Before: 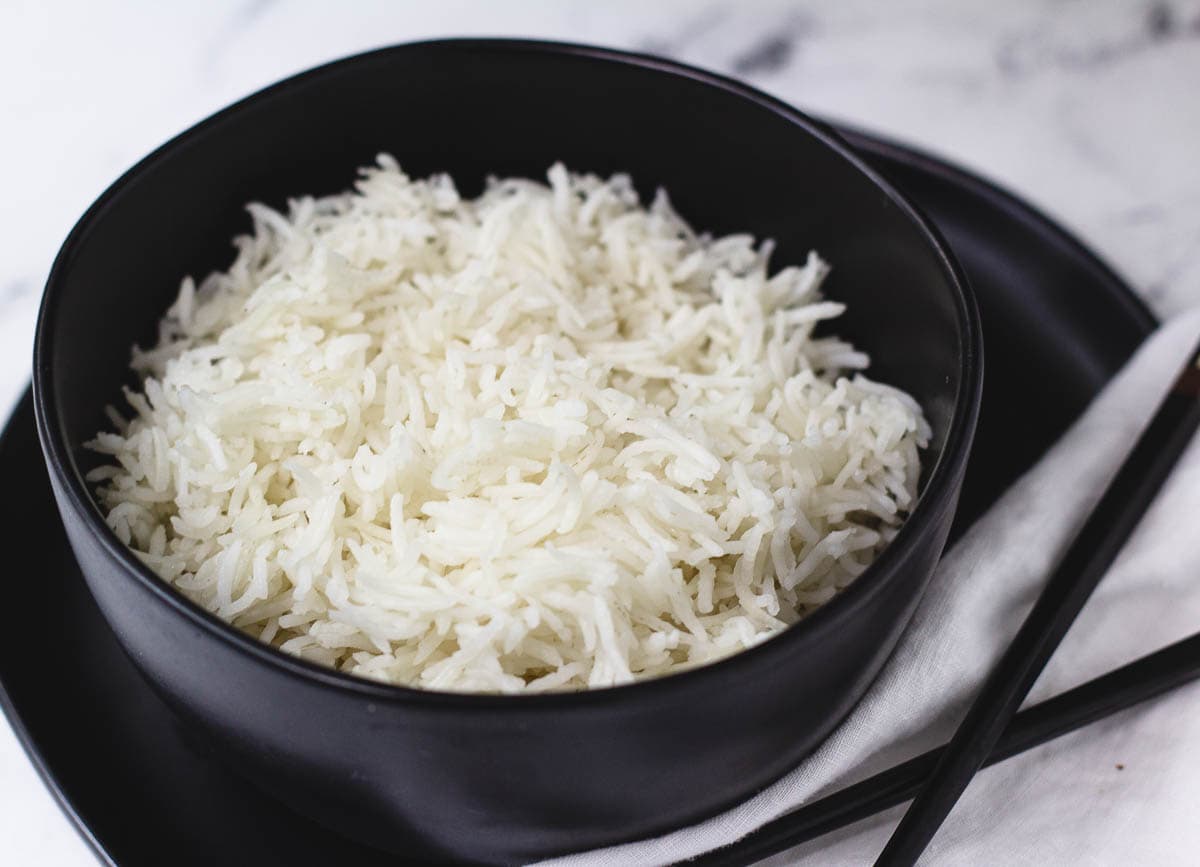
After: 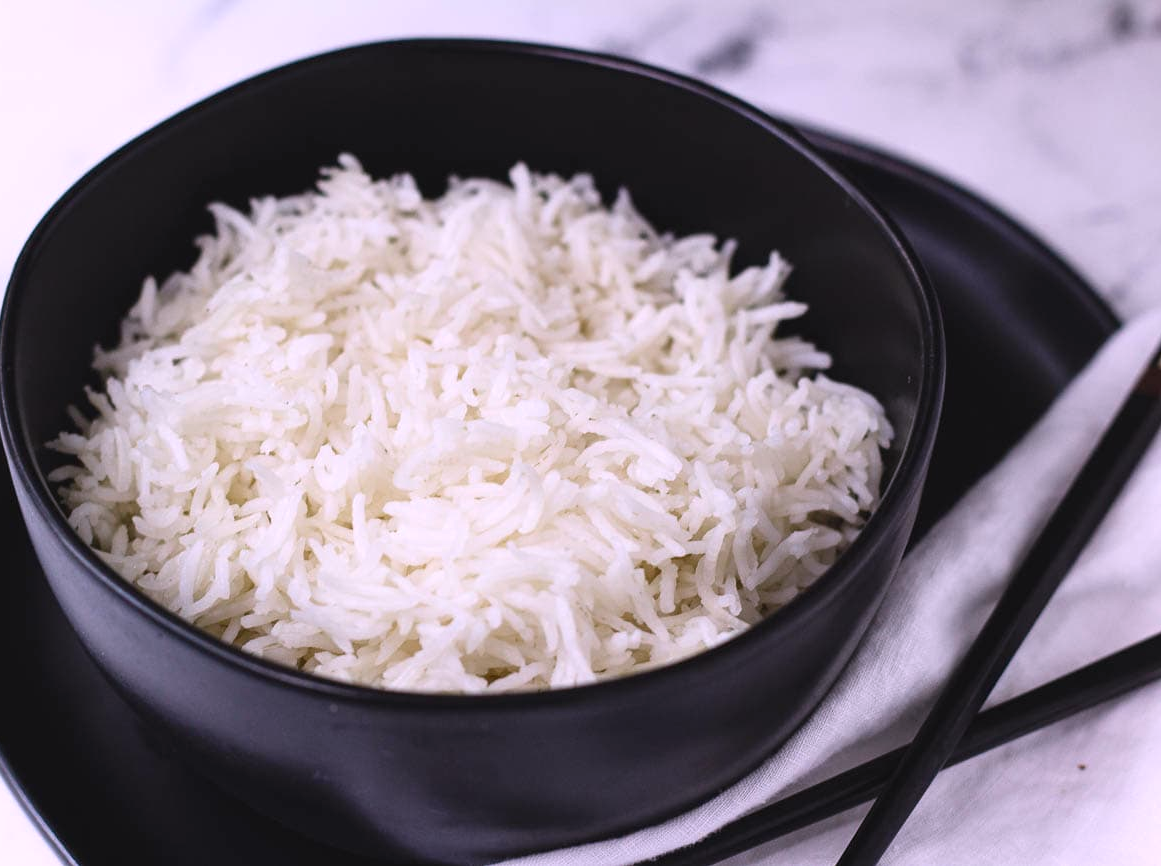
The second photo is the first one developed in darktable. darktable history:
crop and rotate: left 3.238%
white balance: red 1.066, blue 1.119
